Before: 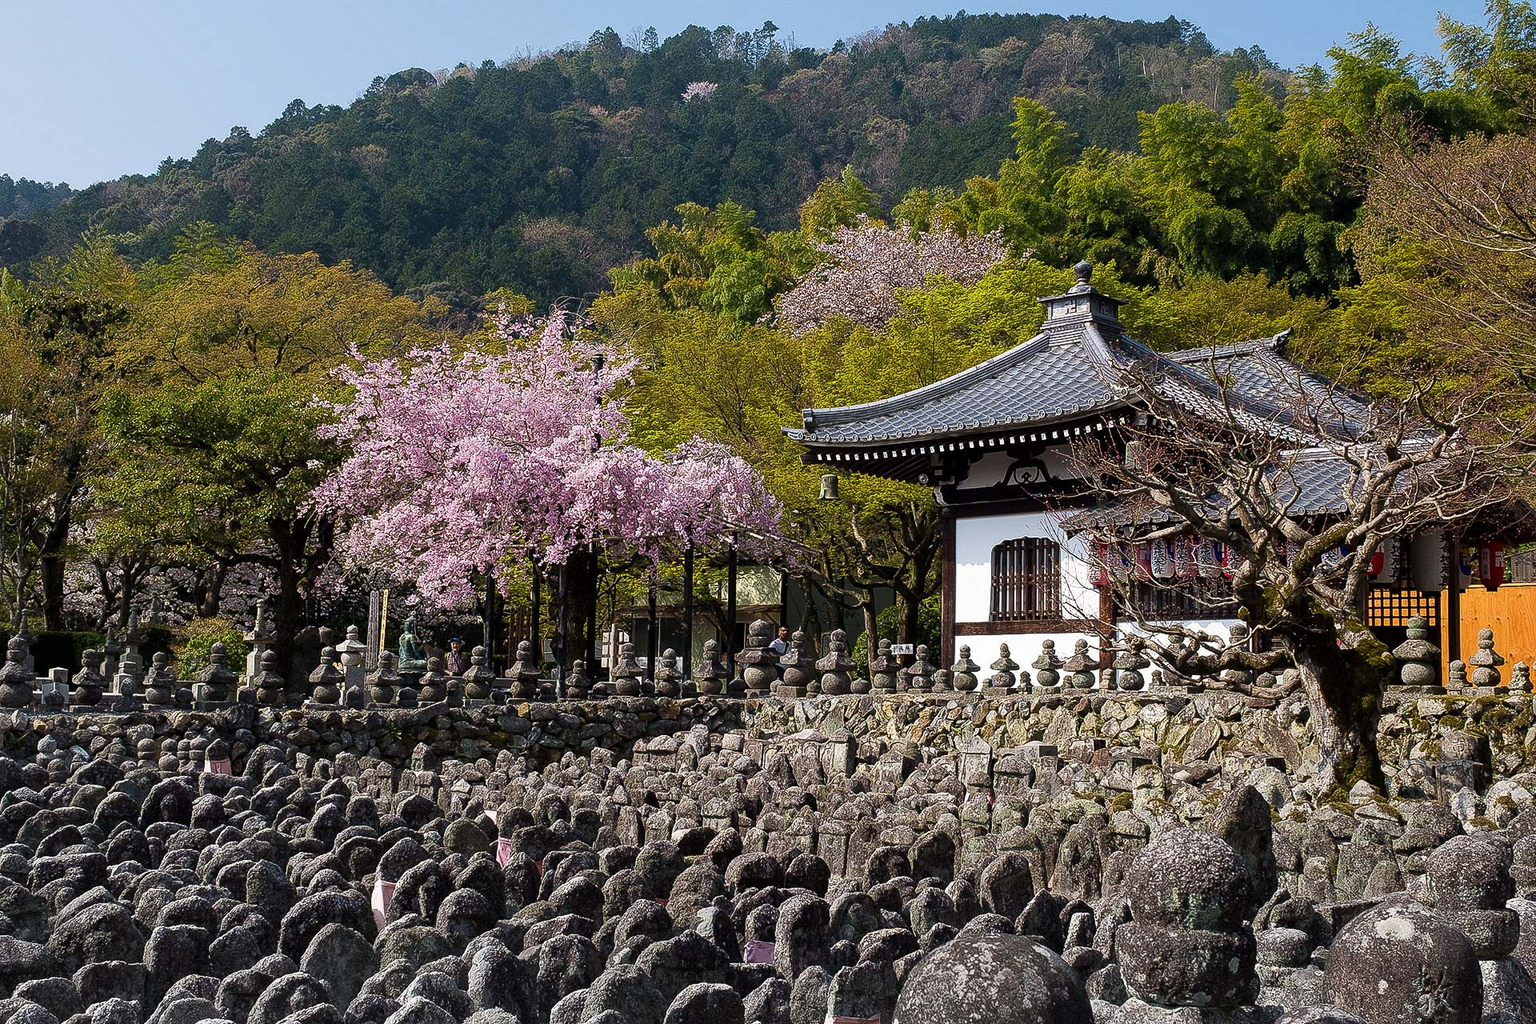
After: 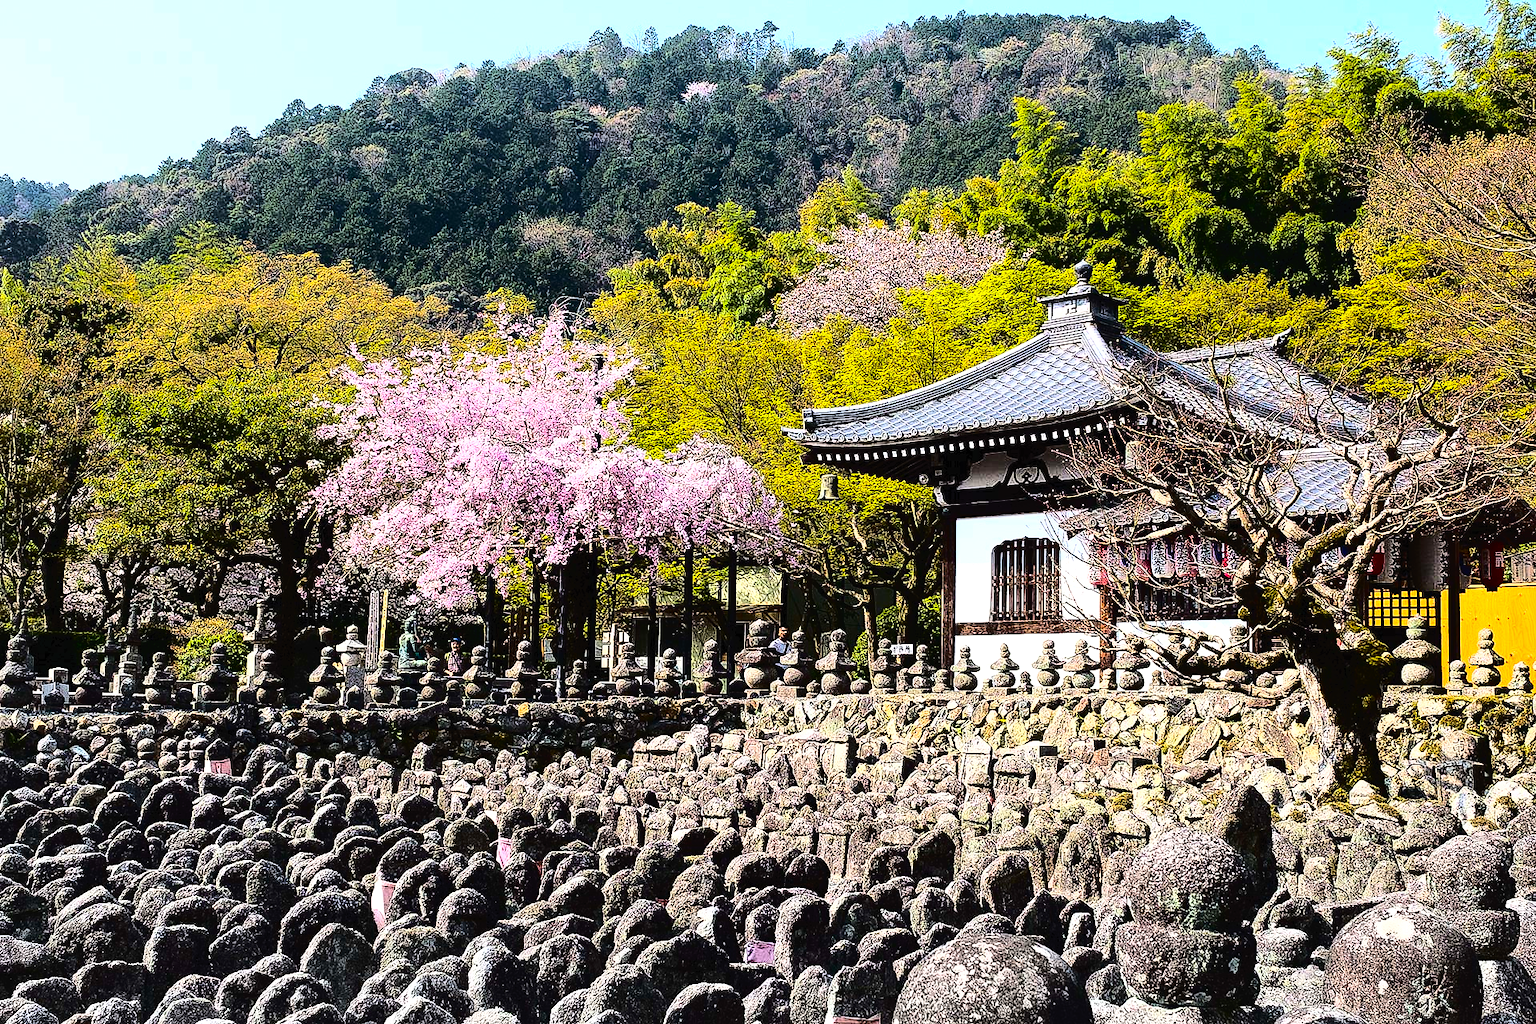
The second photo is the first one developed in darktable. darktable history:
exposure: compensate highlight preservation false
color balance rgb: perceptual saturation grading › global saturation 17.703%, perceptual brilliance grading › global brilliance 10.176%, global vibrance 14.181%
base curve: curves: ch0 [(0, 0) (0.032, 0.037) (0.105, 0.228) (0.435, 0.76) (0.856, 0.983) (1, 1)]
tone curve: curves: ch0 [(0, 0) (0.003, 0.019) (0.011, 0.021) (0.025, 0.023) (0.044, 0.026) (0.069, 0.037) (0.1, 0.059) (0.136, 0.088) (0.177, 0.138) (0.224, 0.199) (0.277, 0.279) (0.335, 0.376) (0.399, 0.481) (0.468, 0.581) (0.543, 0.658) (0.623, 0.735) (0.709, 0.8) (0.801, 0.861) (0.898, 0.928) (1, 1)], color space Lab, independent channels, preserve colors none
shadows and highlights: shadows 25.85, highlights -24.25
tone equalizer: -8 EV -0.739 EV, -7 EV -0.724 EV, -6 EV -0.621 EV, -5 EV -0.385 EV, -3 EV 0.368 EV, -2 EV 0.6 EV, -1 EV 0.677 EV, +0 EV 0.761 EV, edges refinement/feathering 500, mask exposure compensation -1.57 EV, preserve details no
